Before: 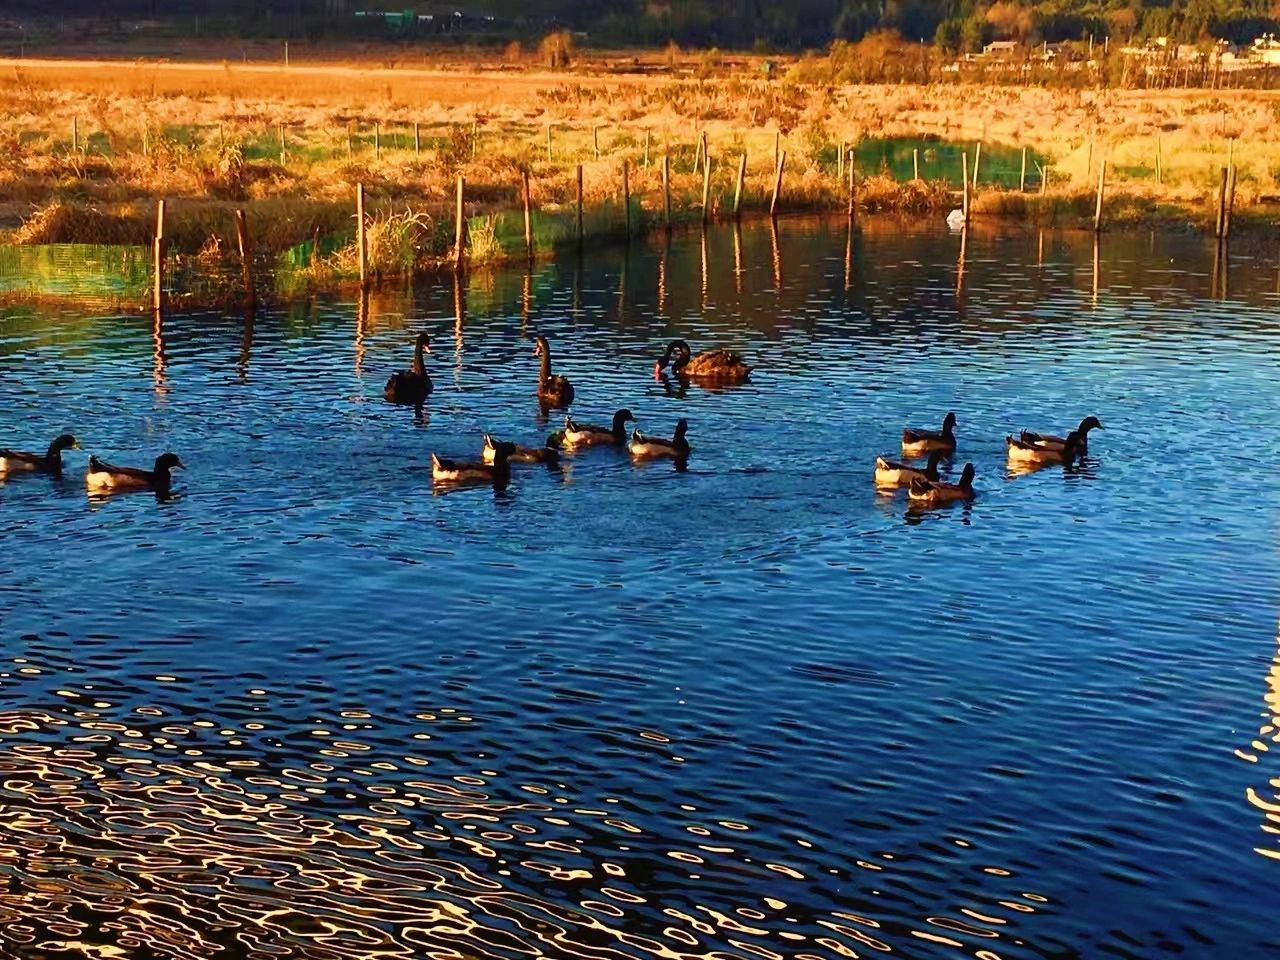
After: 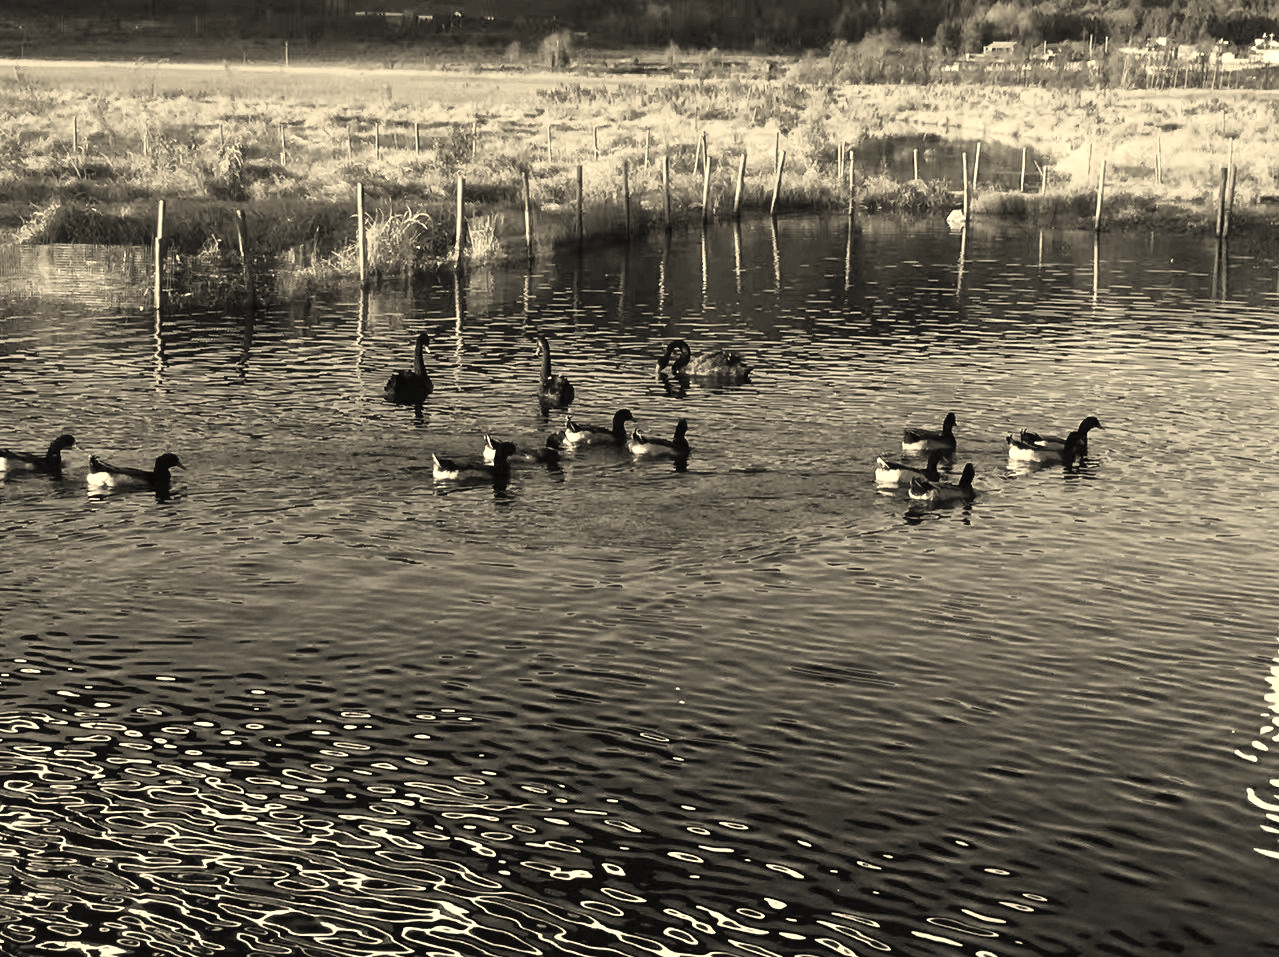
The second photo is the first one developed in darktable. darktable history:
crop: left 0.066%
contrast brightness saturation: saturation -0.992
exposure: black level correction 0, exposure 0.499 EV, compensate highlight preservation false
color correction: highlights a* 2.34, highlights b* 22.78
